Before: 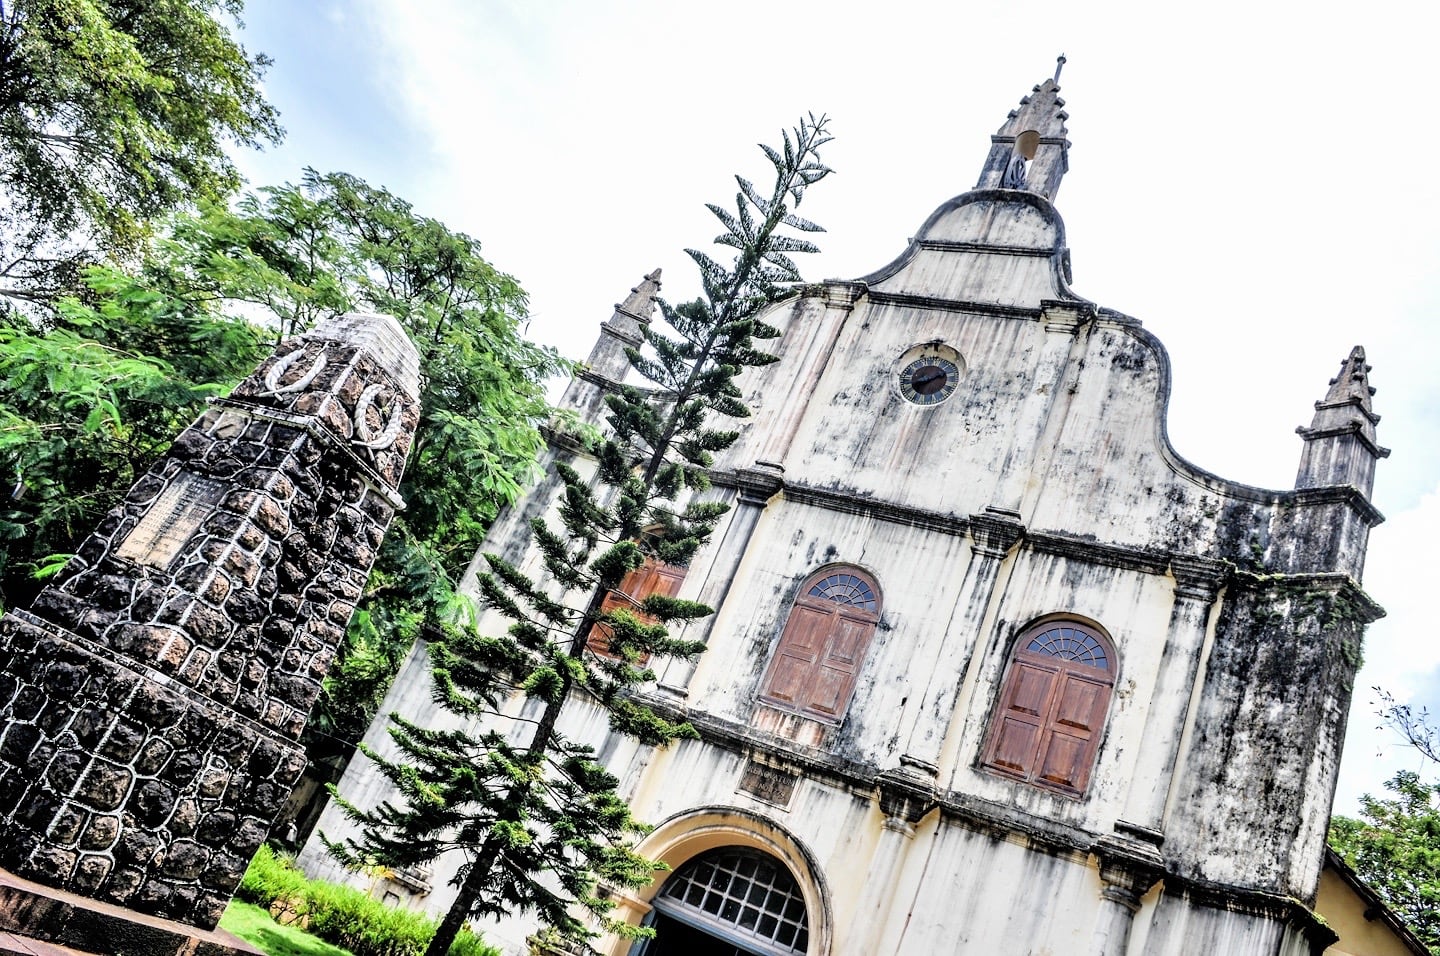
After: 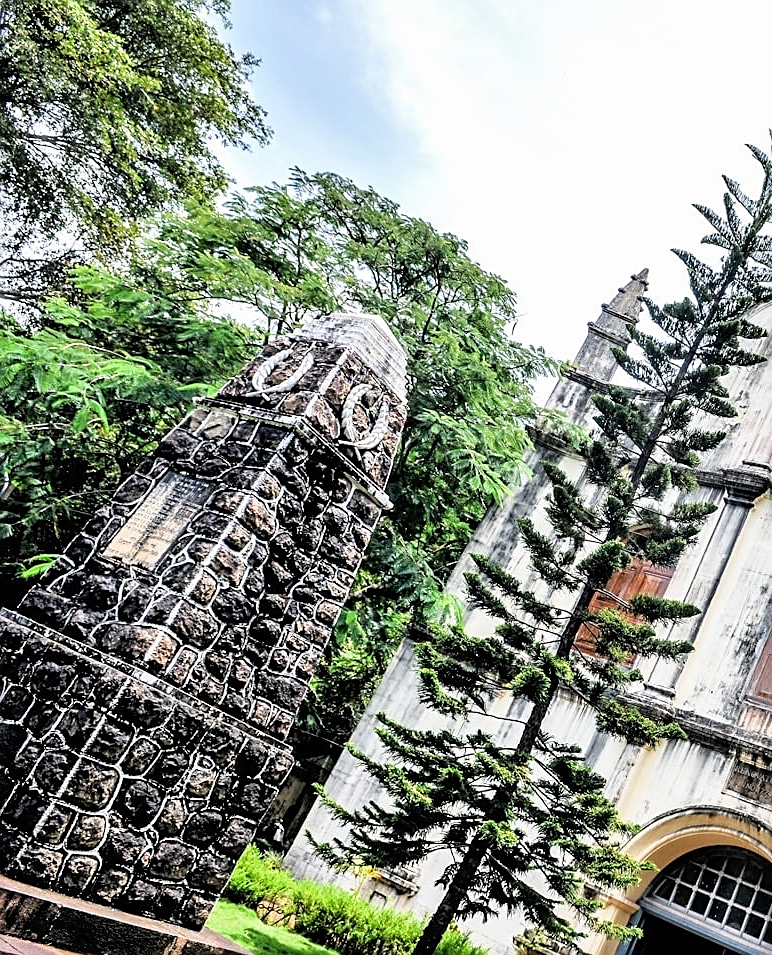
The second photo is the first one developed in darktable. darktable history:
sharpen: on, module defaults
crop: left 0.914%, right 45.457%, bottom 0.08%
